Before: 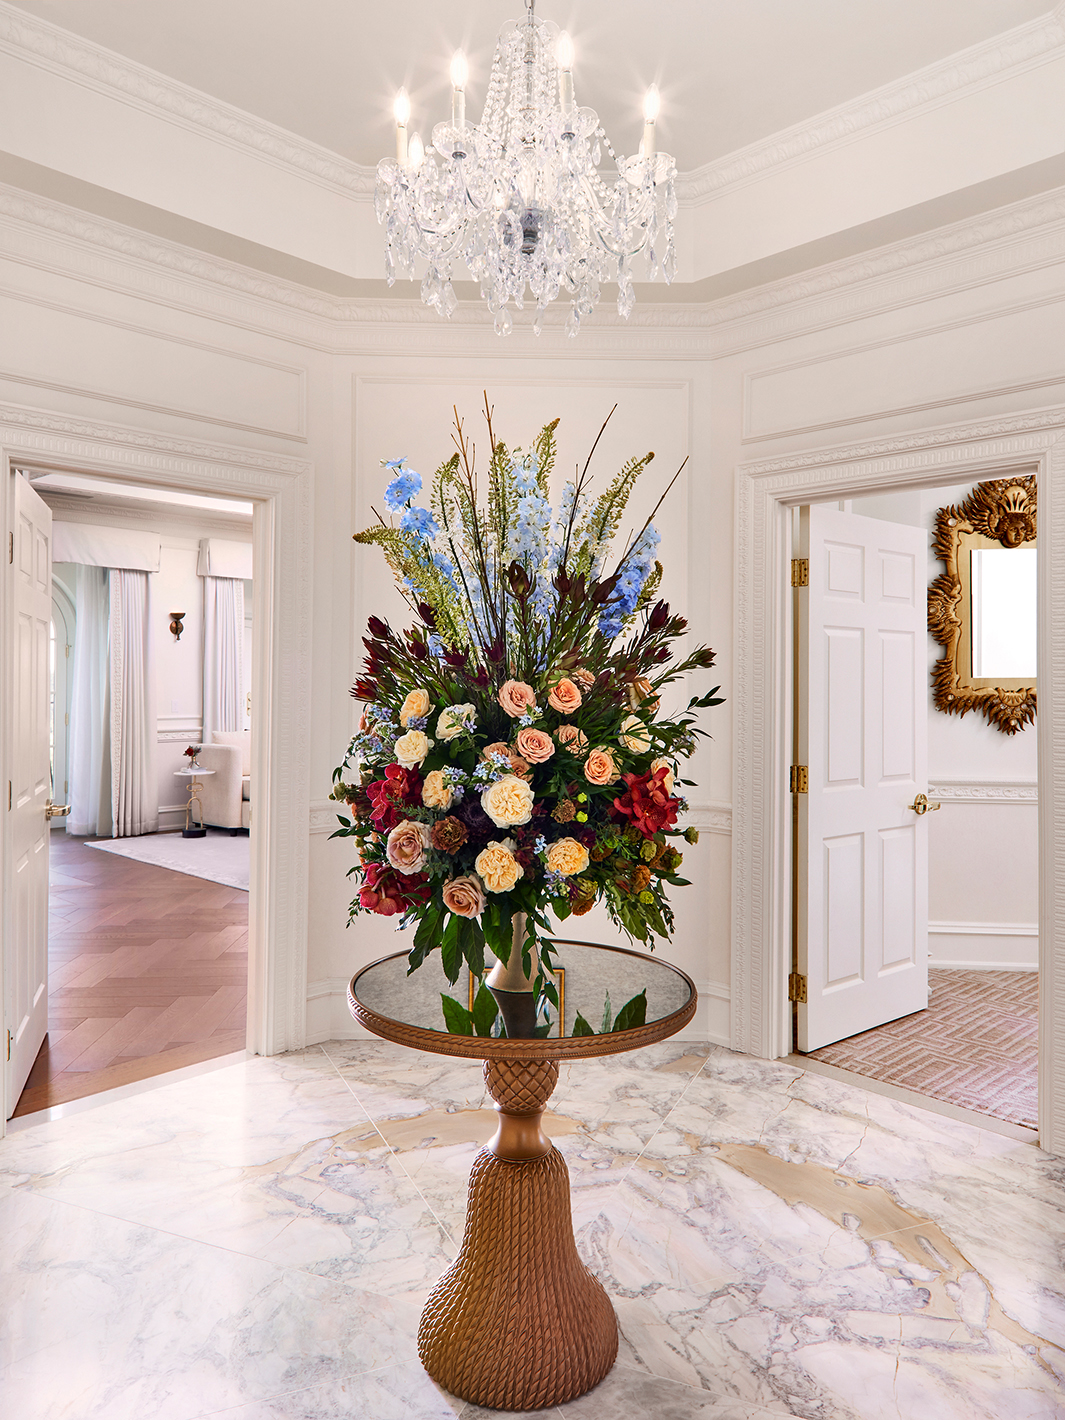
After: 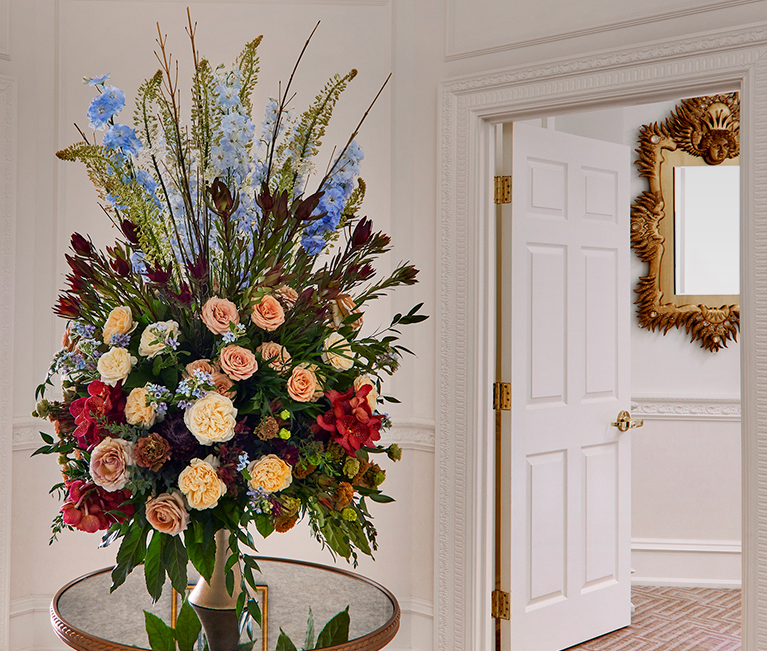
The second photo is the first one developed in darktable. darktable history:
rgb curve: curves: ch0 [(0, 0) (0.053, 0.068) (0.122, 0.128) (1, 1)]
graduated density: on, module defaults
crop and rotate: left 27.938%, top 27.046%, bottom 27.046%
